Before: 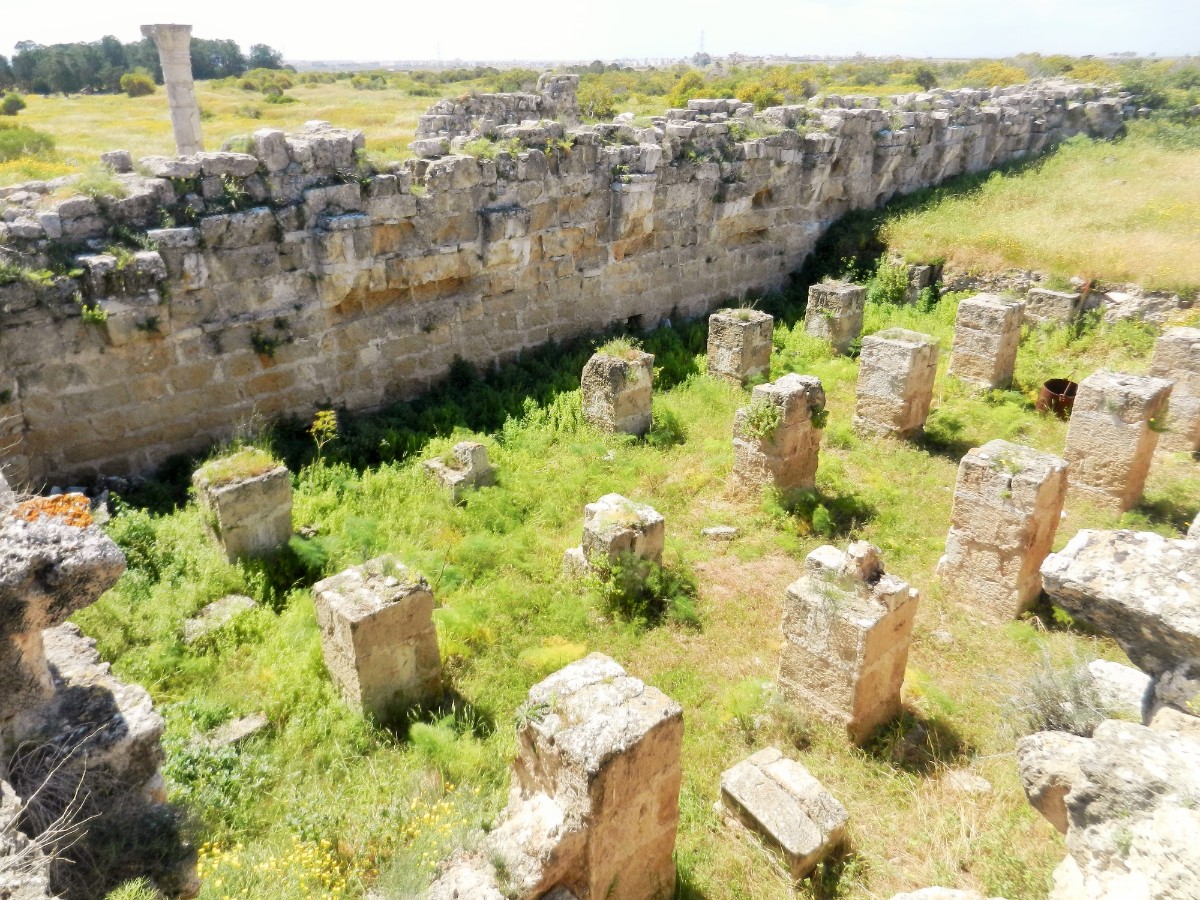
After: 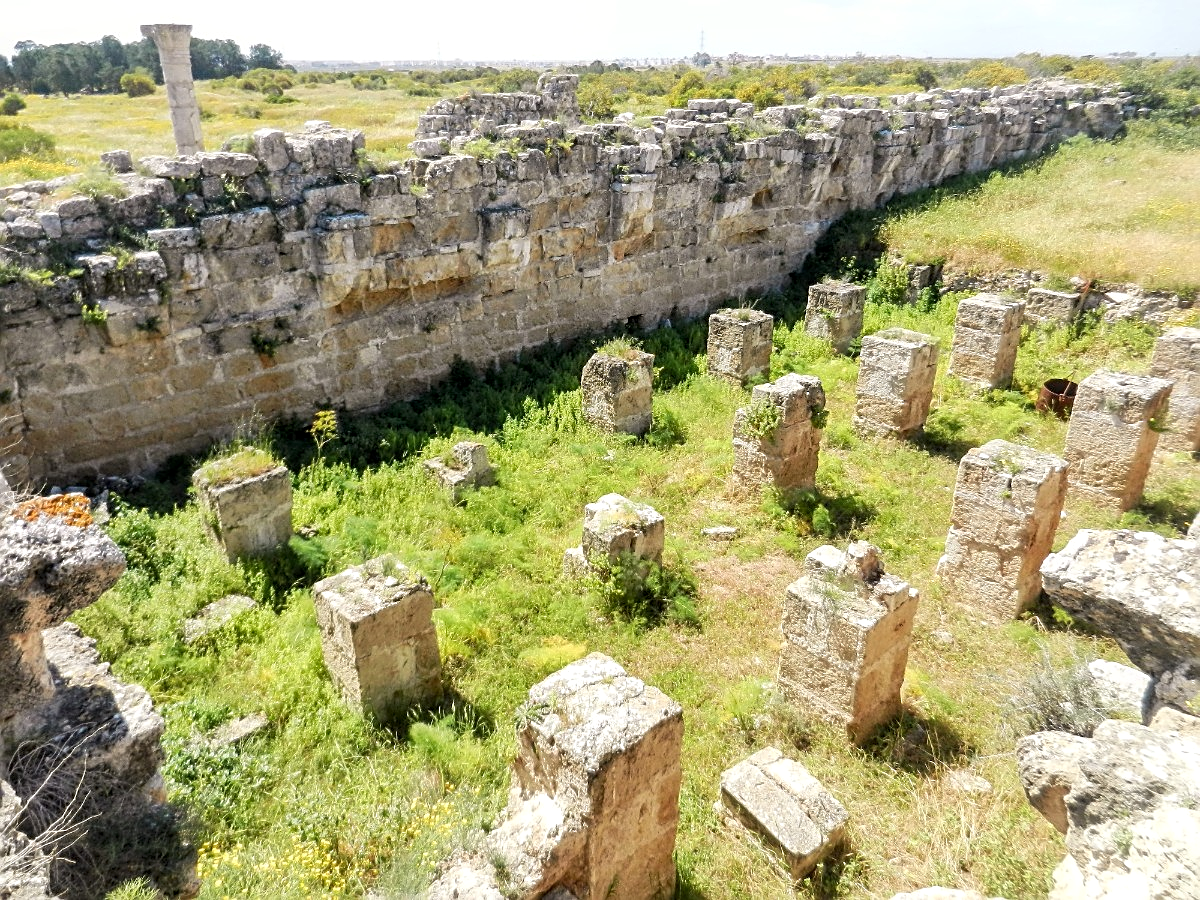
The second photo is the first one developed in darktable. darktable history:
local contrast: highlights 55%, shadows 52%, detail 130%, midtone range 0.452
sharpen: amount 0.6
